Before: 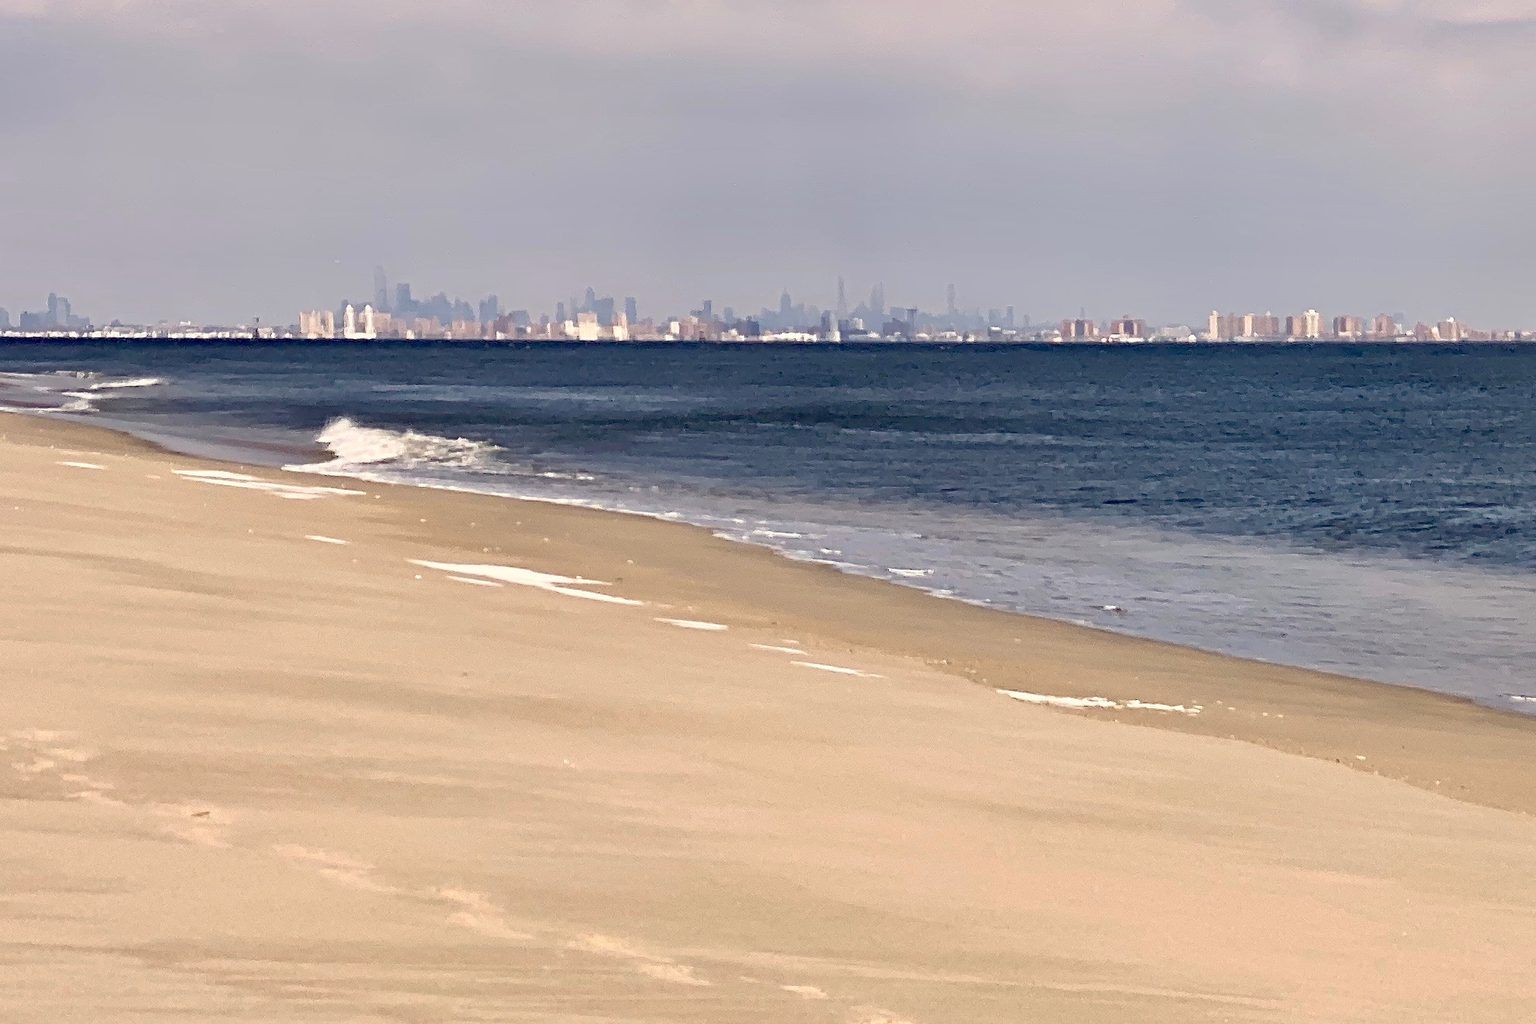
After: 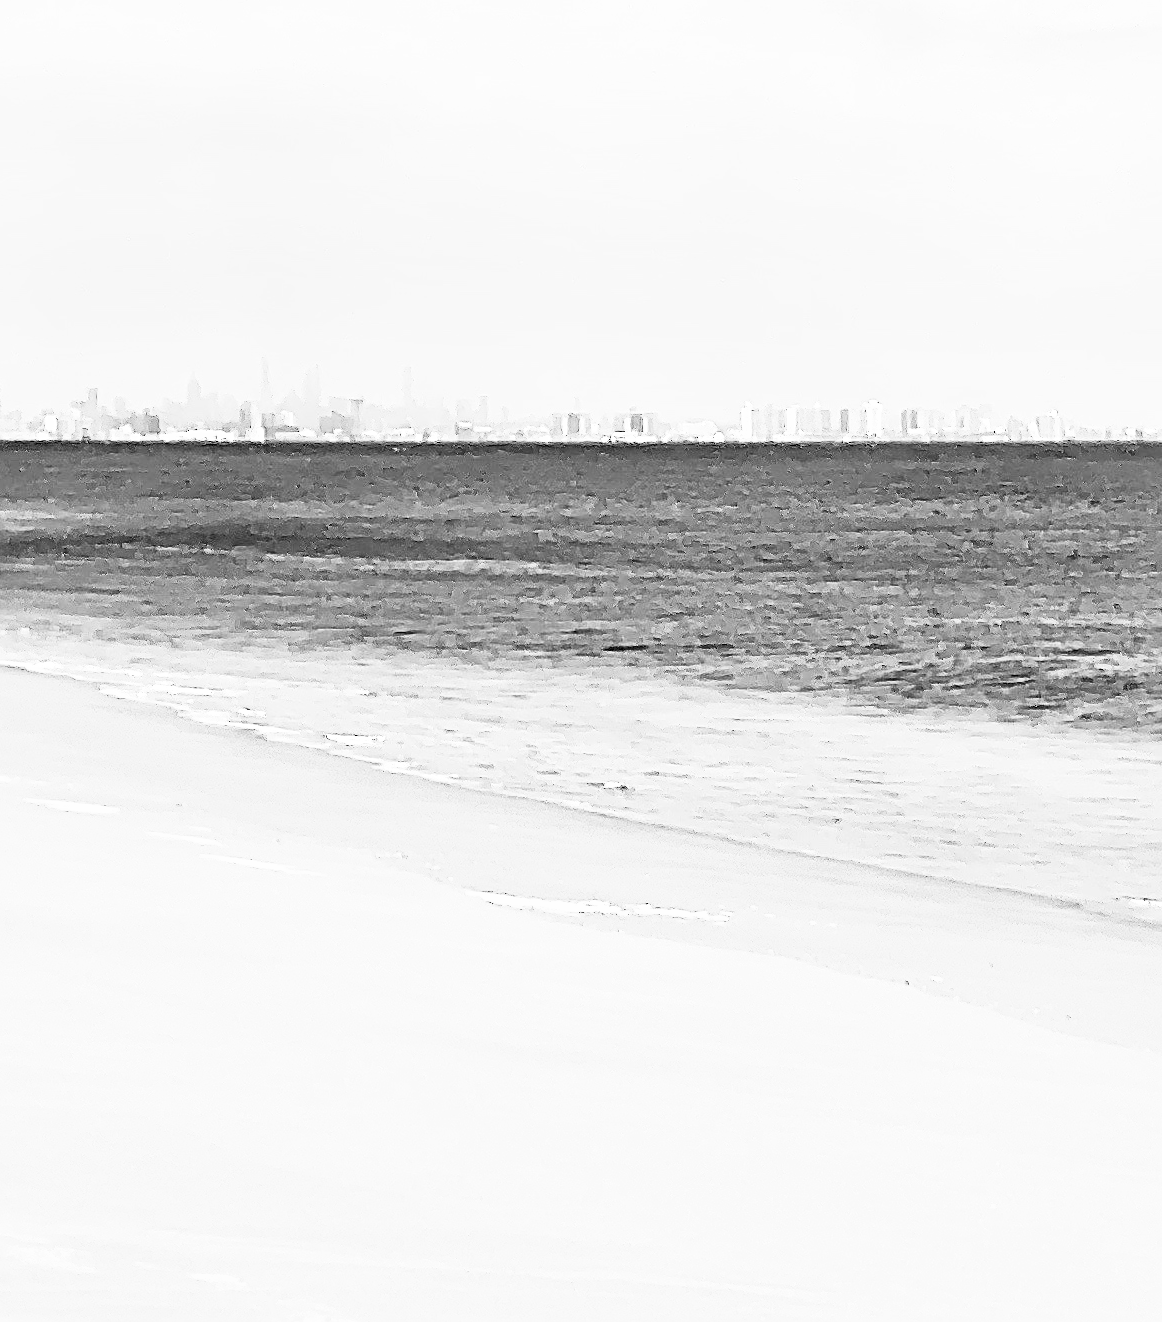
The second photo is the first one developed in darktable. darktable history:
contrast brightness saturation: contrast 0.43, brightness 0.56, saturation -0.19
crop: left 41.402%
sharpen: on, module defaults
color contrast: green-magenta contrast 0.8, blue-yellow contrast 1.1, unbound 0
monochrome: on, module defaults
exposure: black level correction 0, exposure 0.7 EV, compensate exposure bias true, compensate highlight preservation false
velvia: on, module defaults
